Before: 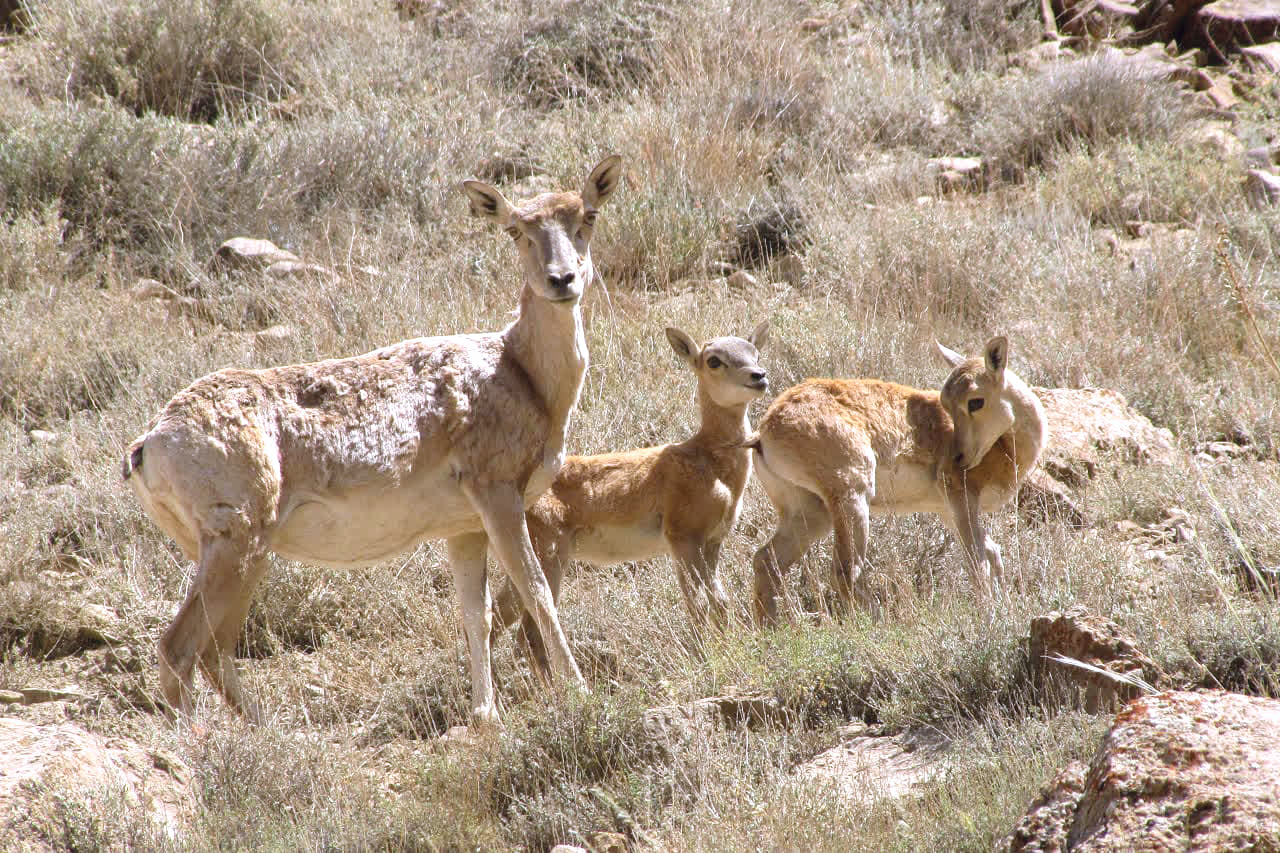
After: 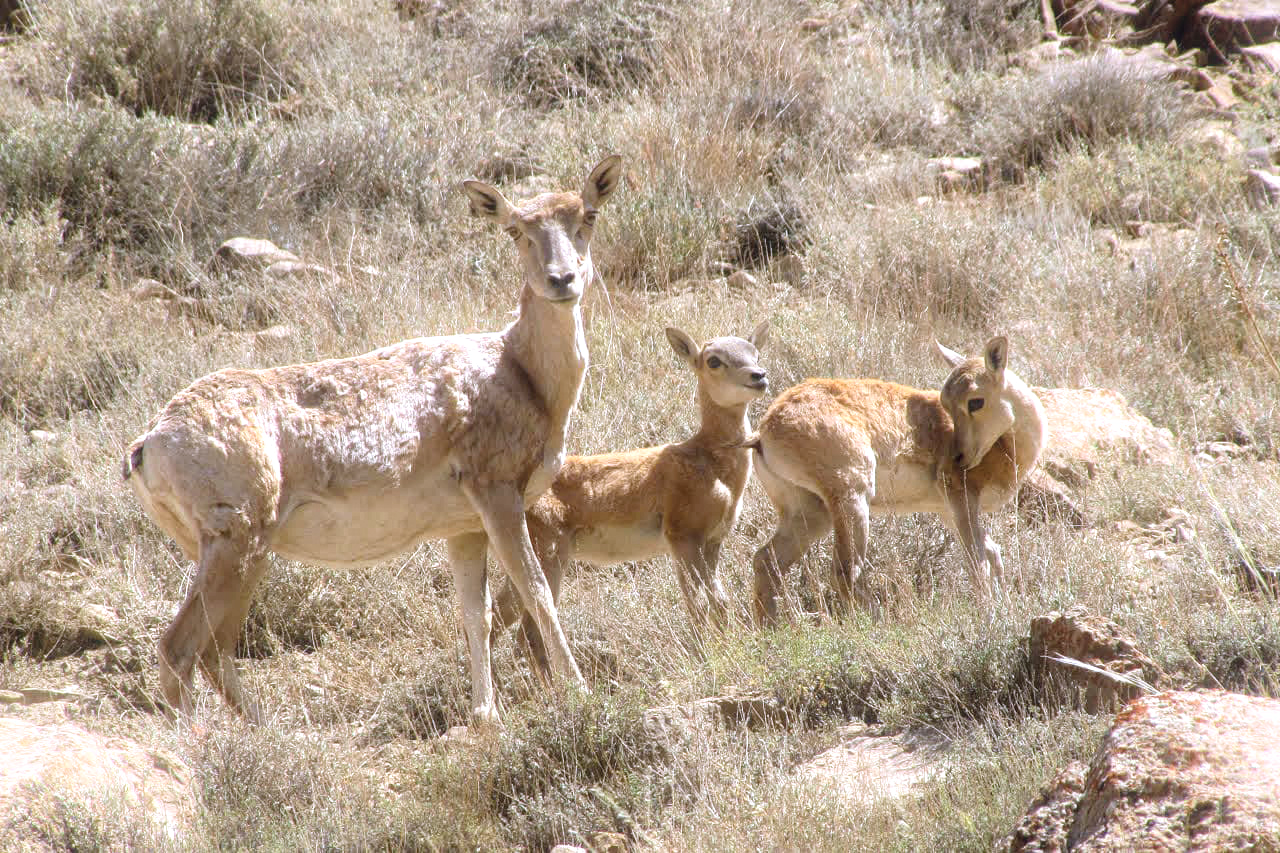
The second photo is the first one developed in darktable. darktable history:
bloom: size 5%, threshold 95%, strength 15%
local contrast: highlights 100%, shadows 100%, detail 120%, midtone range 0.2
